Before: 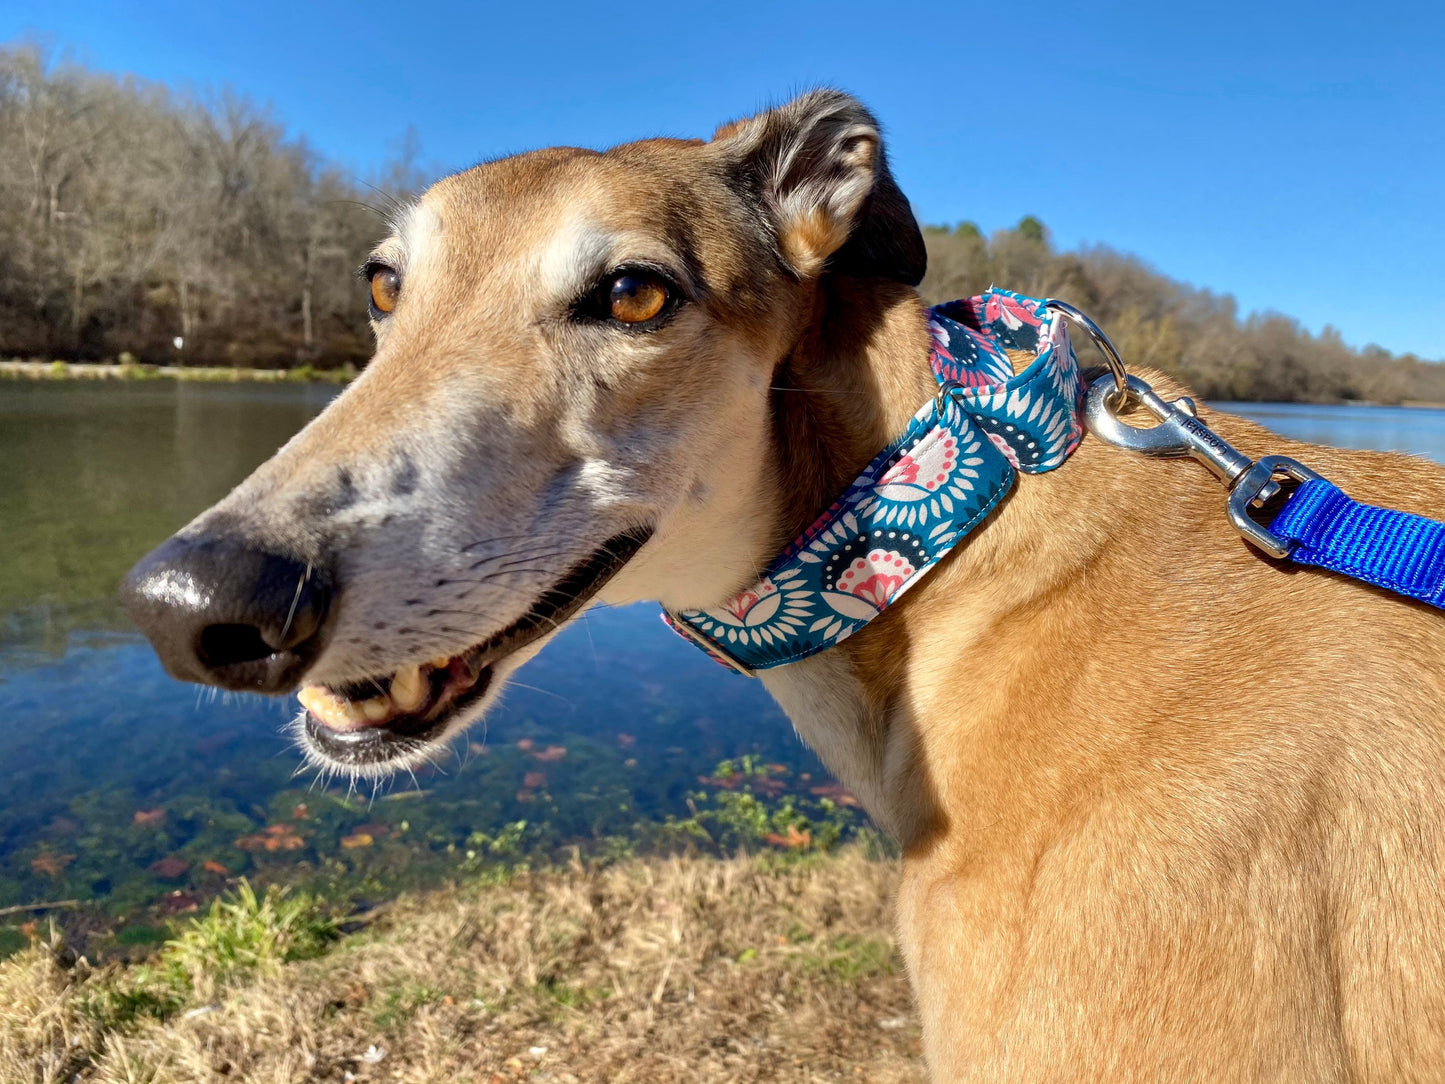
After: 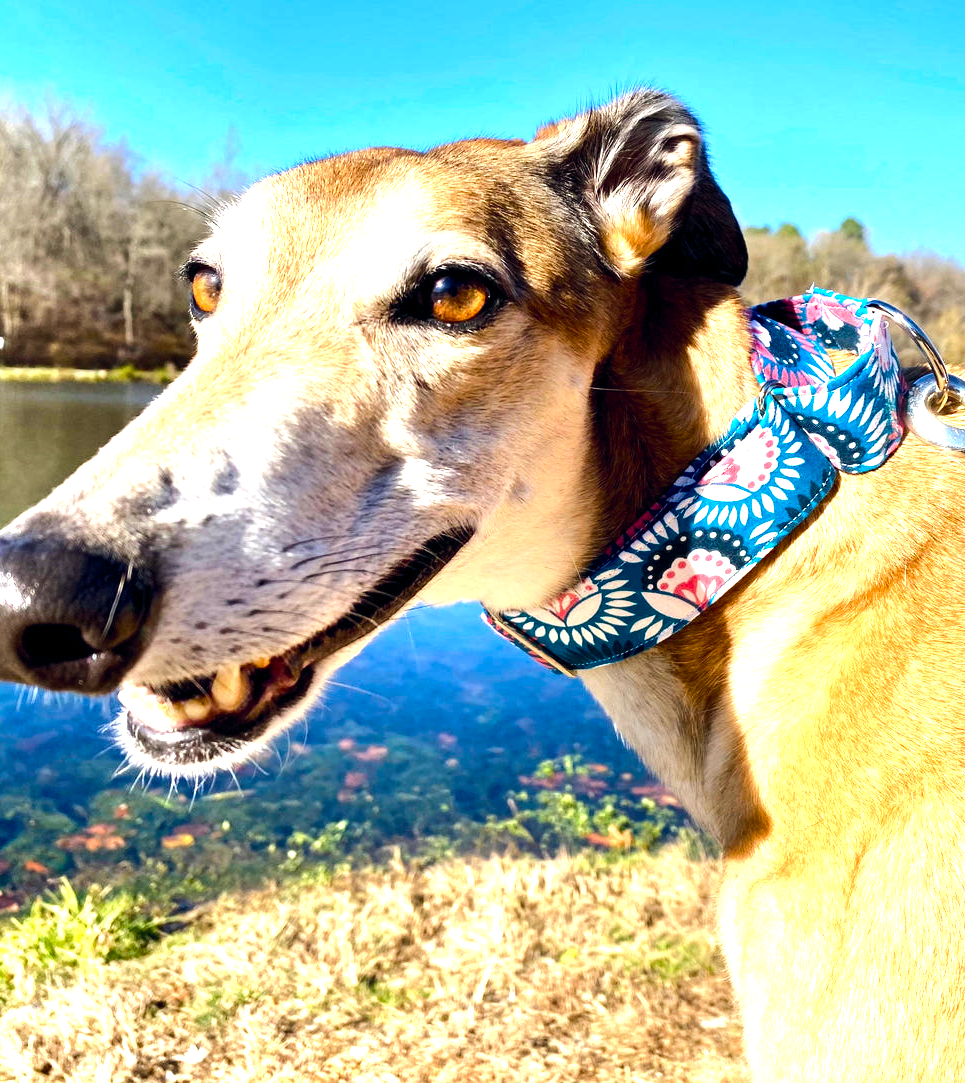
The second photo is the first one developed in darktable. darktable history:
crop and rotate: left 12.414%, right 20.802%
color balance rgb: global offset › chroma 0.062%, global offset › hue 253.99°, perceptual saturation grading › global saturation 20%, perceptual saturation grading › highlights -25.368%, perceptual saturation grading › shadows 25.327%, perceptual brilliance grading › highlights 17.403%, perceptual brilliance grading › mid-tones 30.755%, perceptual brilliance grading › shadows -31.198%, global vibrance 20%
exposure: black level correction 0, exposure 0.898 EV, compensate highlight preservation false
